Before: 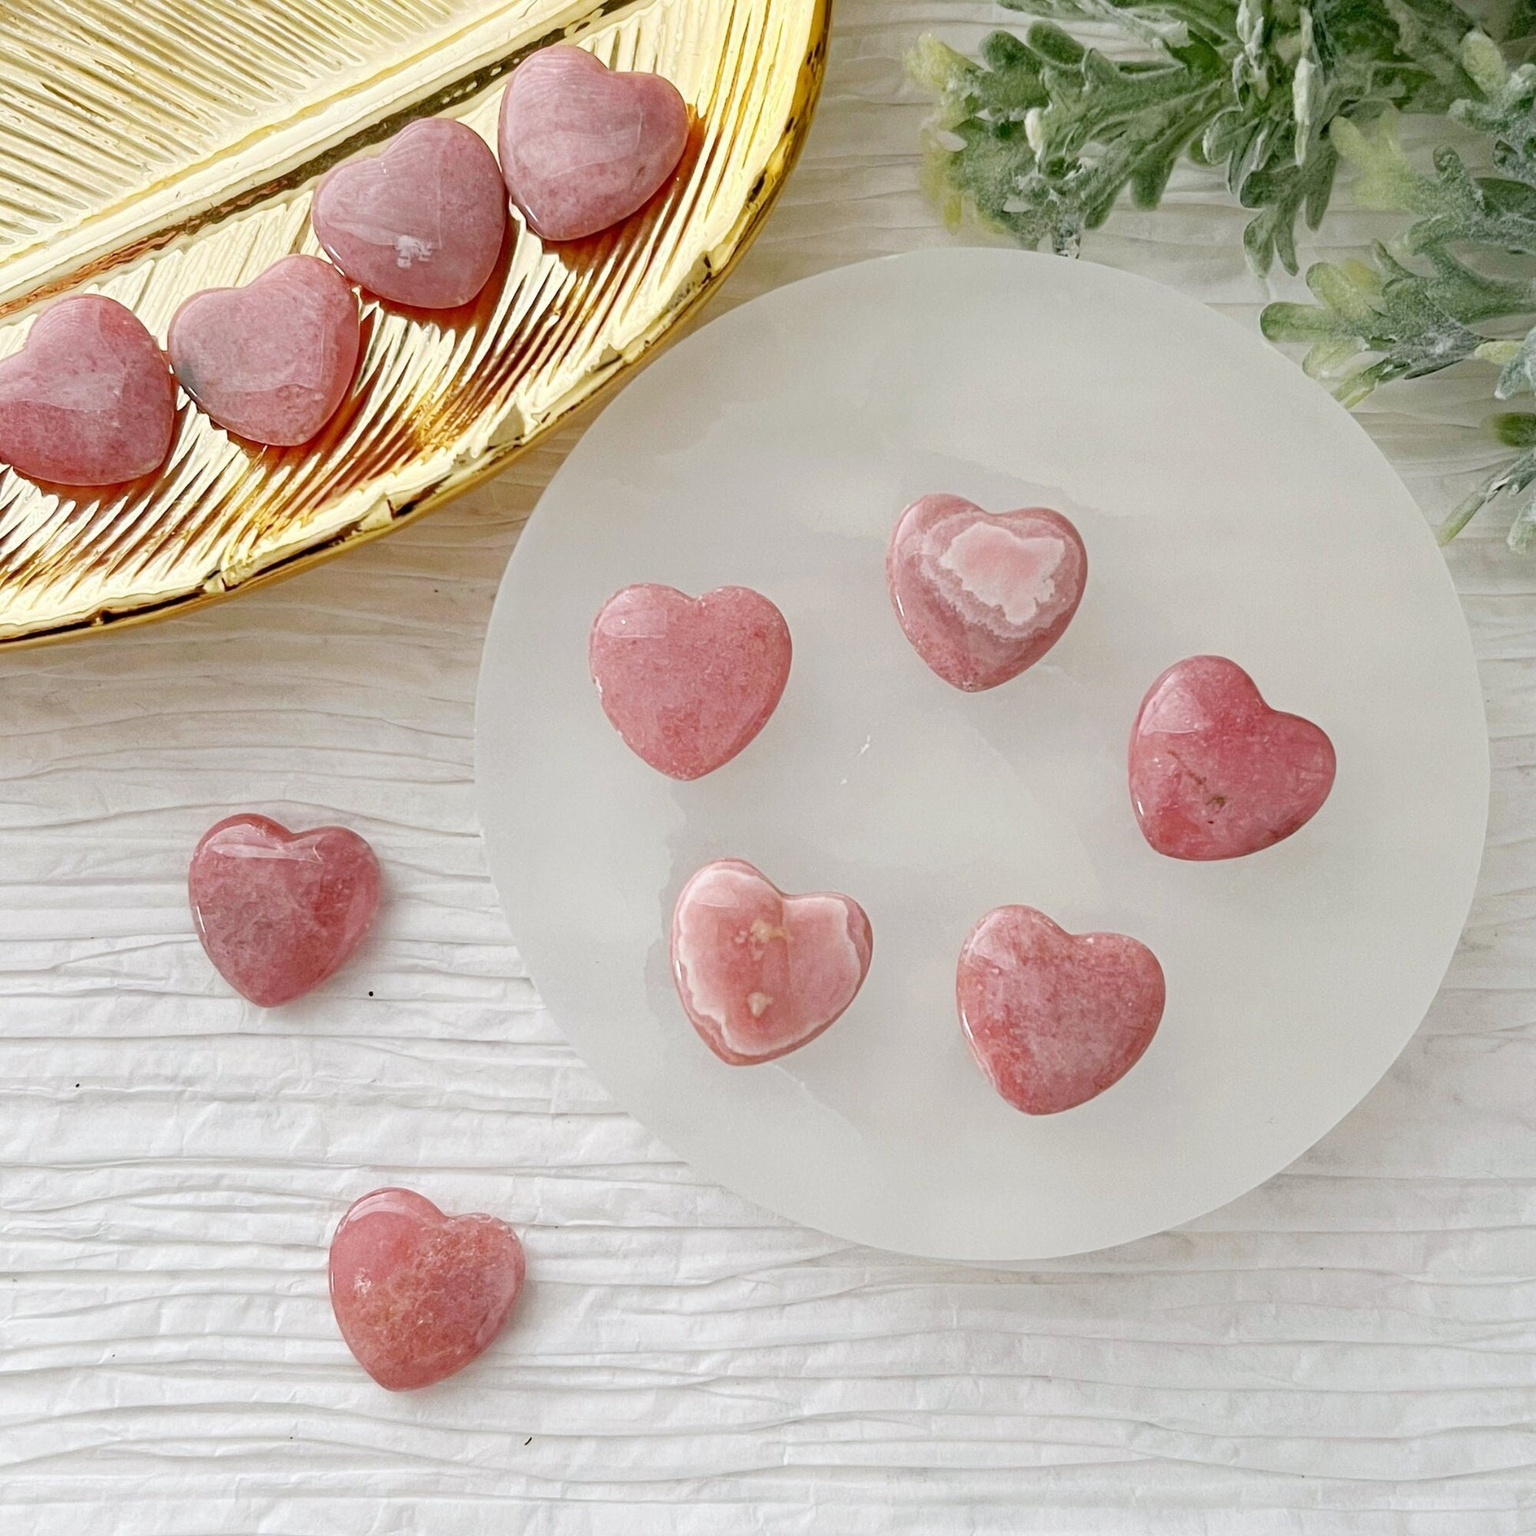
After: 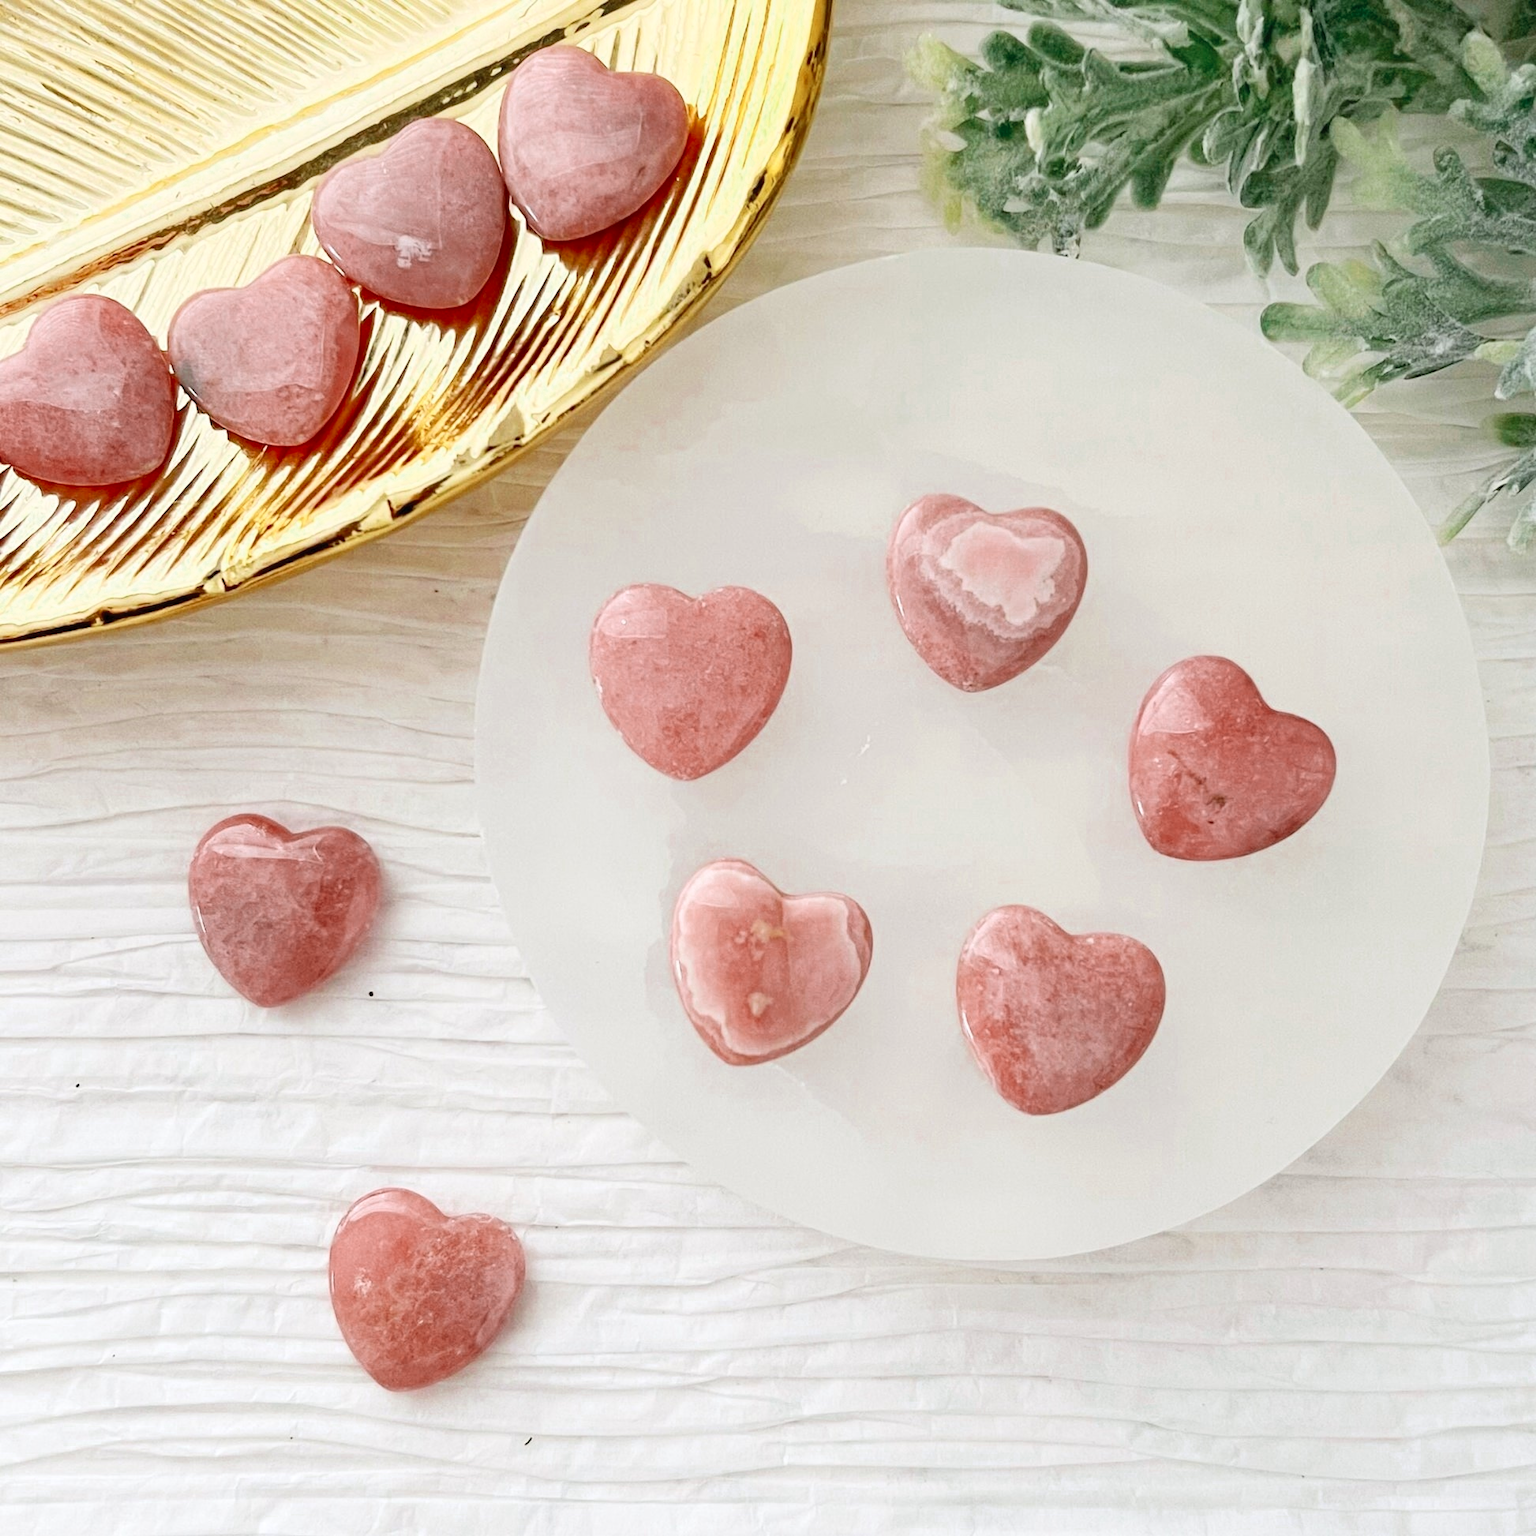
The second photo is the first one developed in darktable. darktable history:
color zones: curves: ch0 [(0, 0.5) (0.125, 0.4) (0.25, 0.5) (0.375, 0.4) (0.5, 0.4) (0.625, 0.6) (0.75, 0.6) (0.875, 0.5)]; ch1 [(0, 0.4) (0.125, 0.5) (0.25, 0.4) (0.375, 0.4) (0.5, 0.4) (0.625, 0.4) (0.75, 0.5) (0.875, 0.4)]; ch2 [(0, 0.6) (0.125, 0.5) (0.25, 0.5) (0.375, 0.6) (0.5, 0.6) (0.625, 0.5) (0.75, 0.5) (0.875, 0.5)]
contrast brightness saturation: contrast 0.2, brightness 0.16, saturation 0.22
